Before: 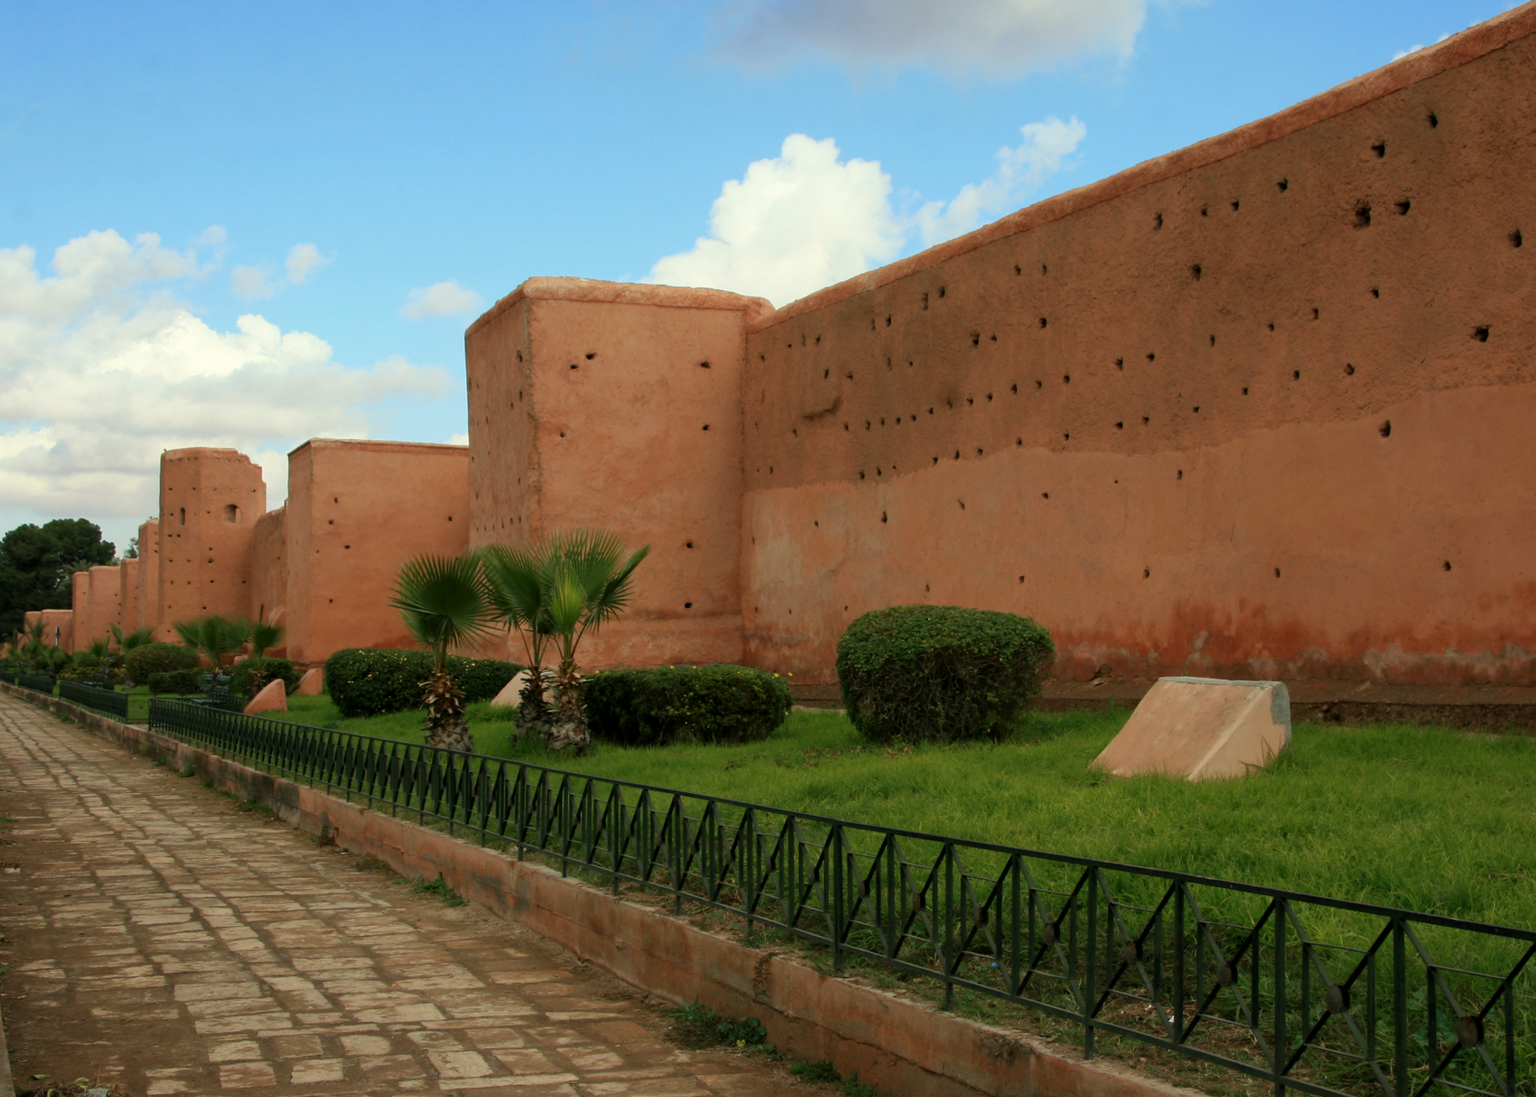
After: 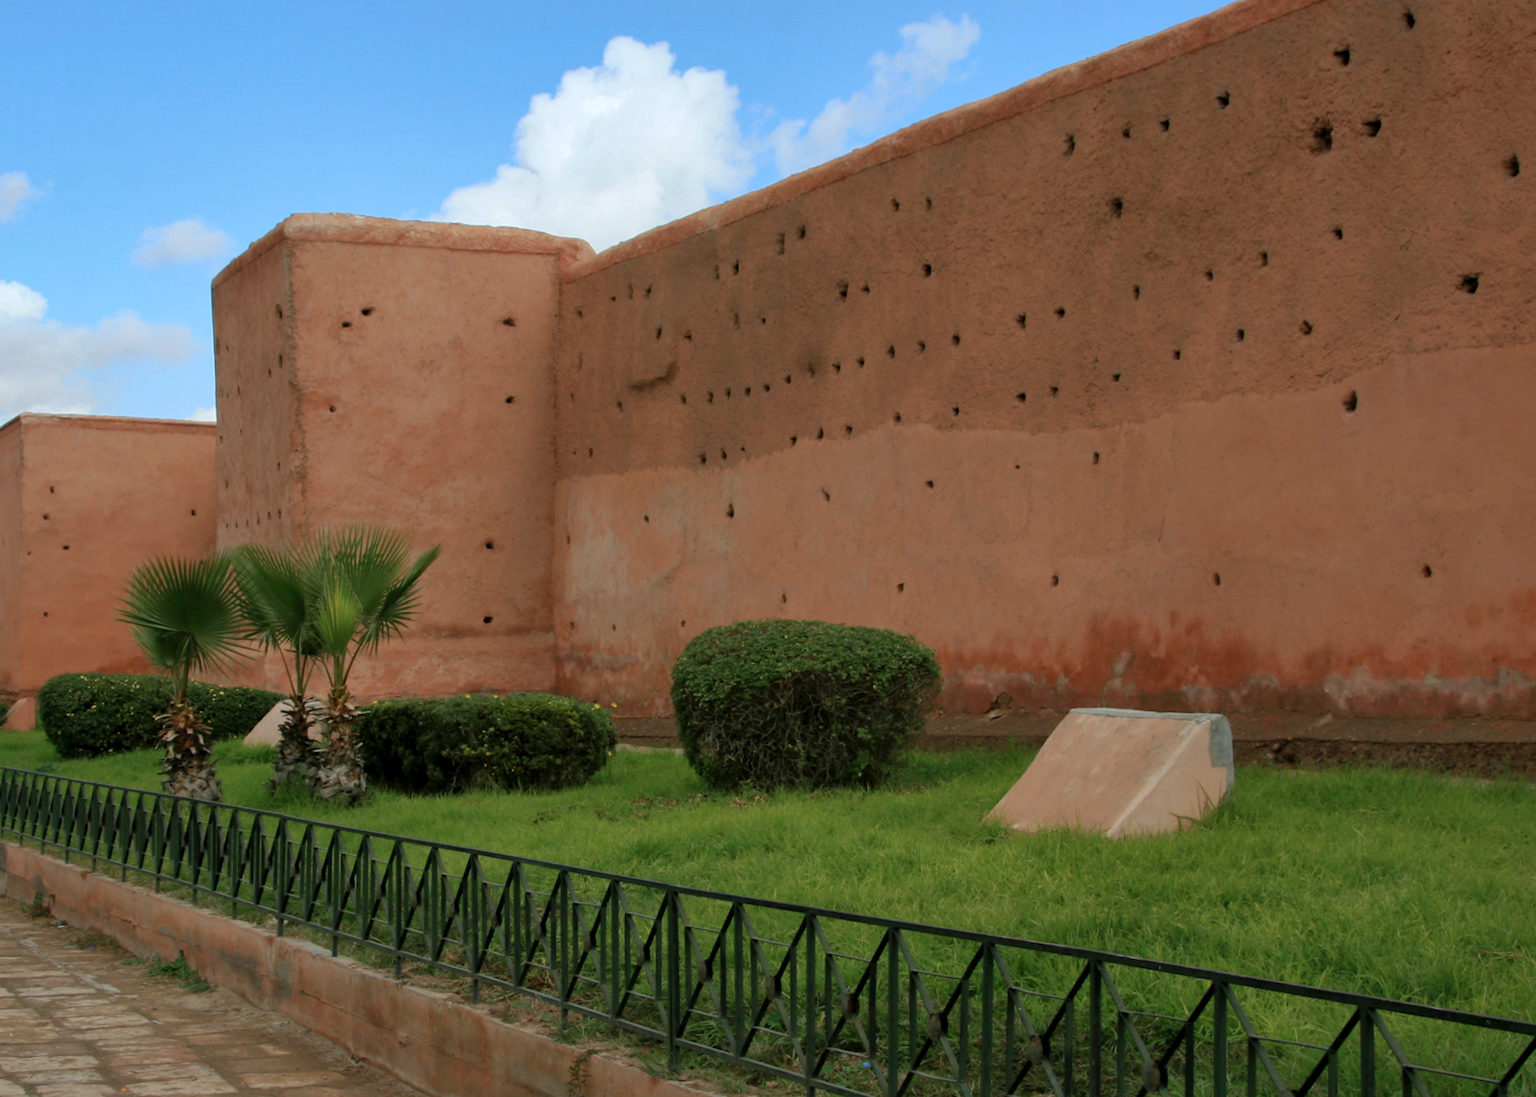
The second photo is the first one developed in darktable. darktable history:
contrast brightness saturation: saturation -0.05
crop: left 19.159%, top 9.58%, bottom 9.58%
white balance: red 0.967, blue 1.119, emerald 0.756
shadows and highlights: on, module defaults
